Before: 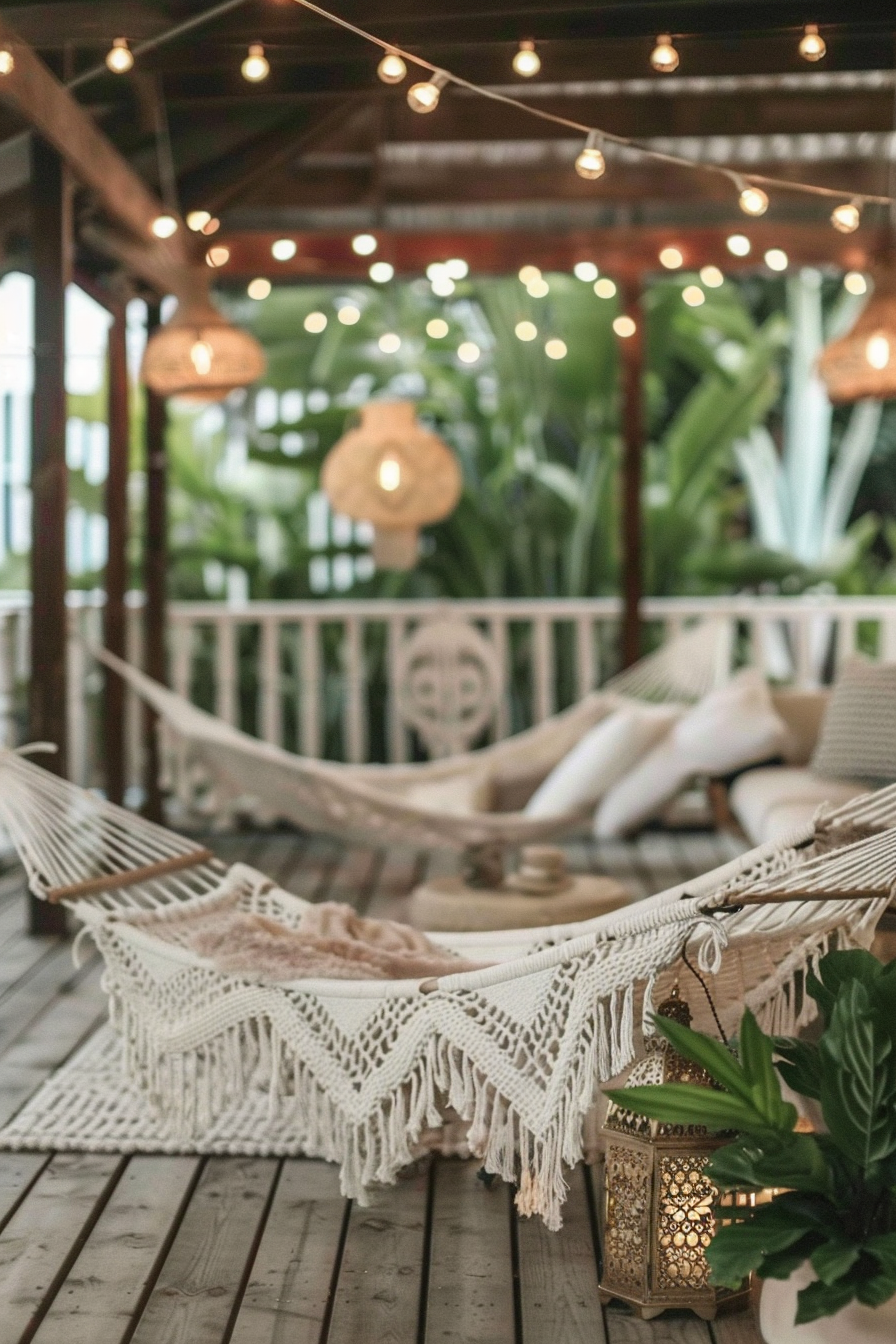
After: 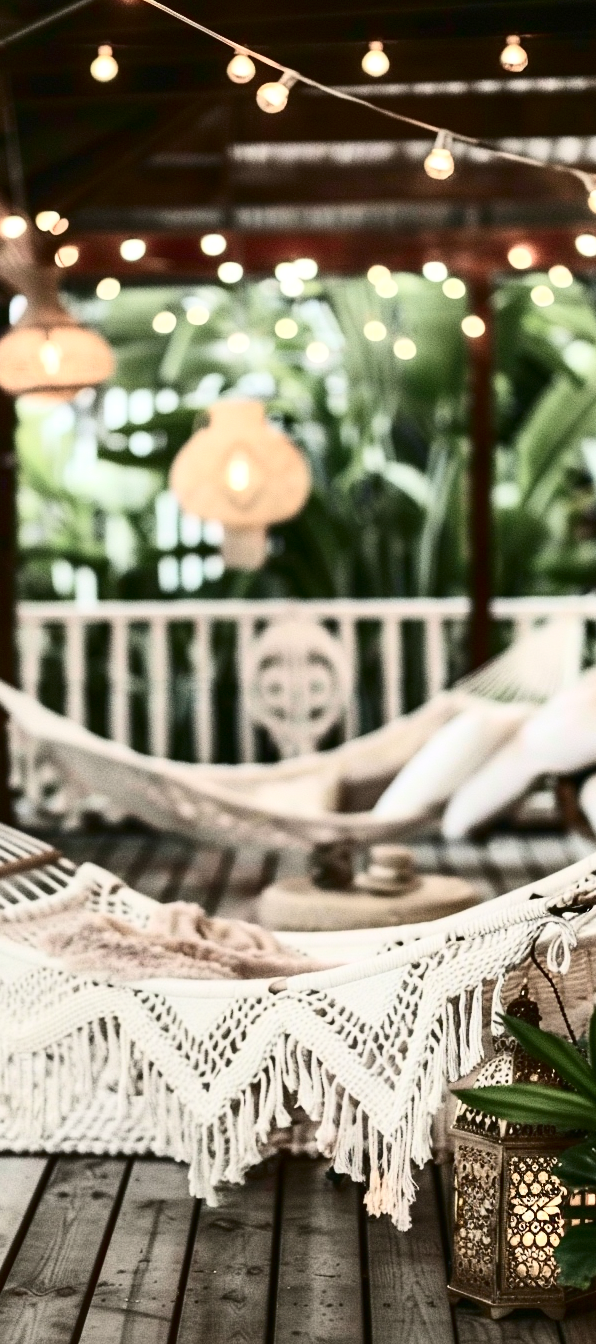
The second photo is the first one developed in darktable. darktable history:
contrast brightness saturation: contrast 0.5, saturation -0.1
crop: left 16.899%, right 16.556%
exposure: exposure 0.207 EV, compensate highlight preservation false
